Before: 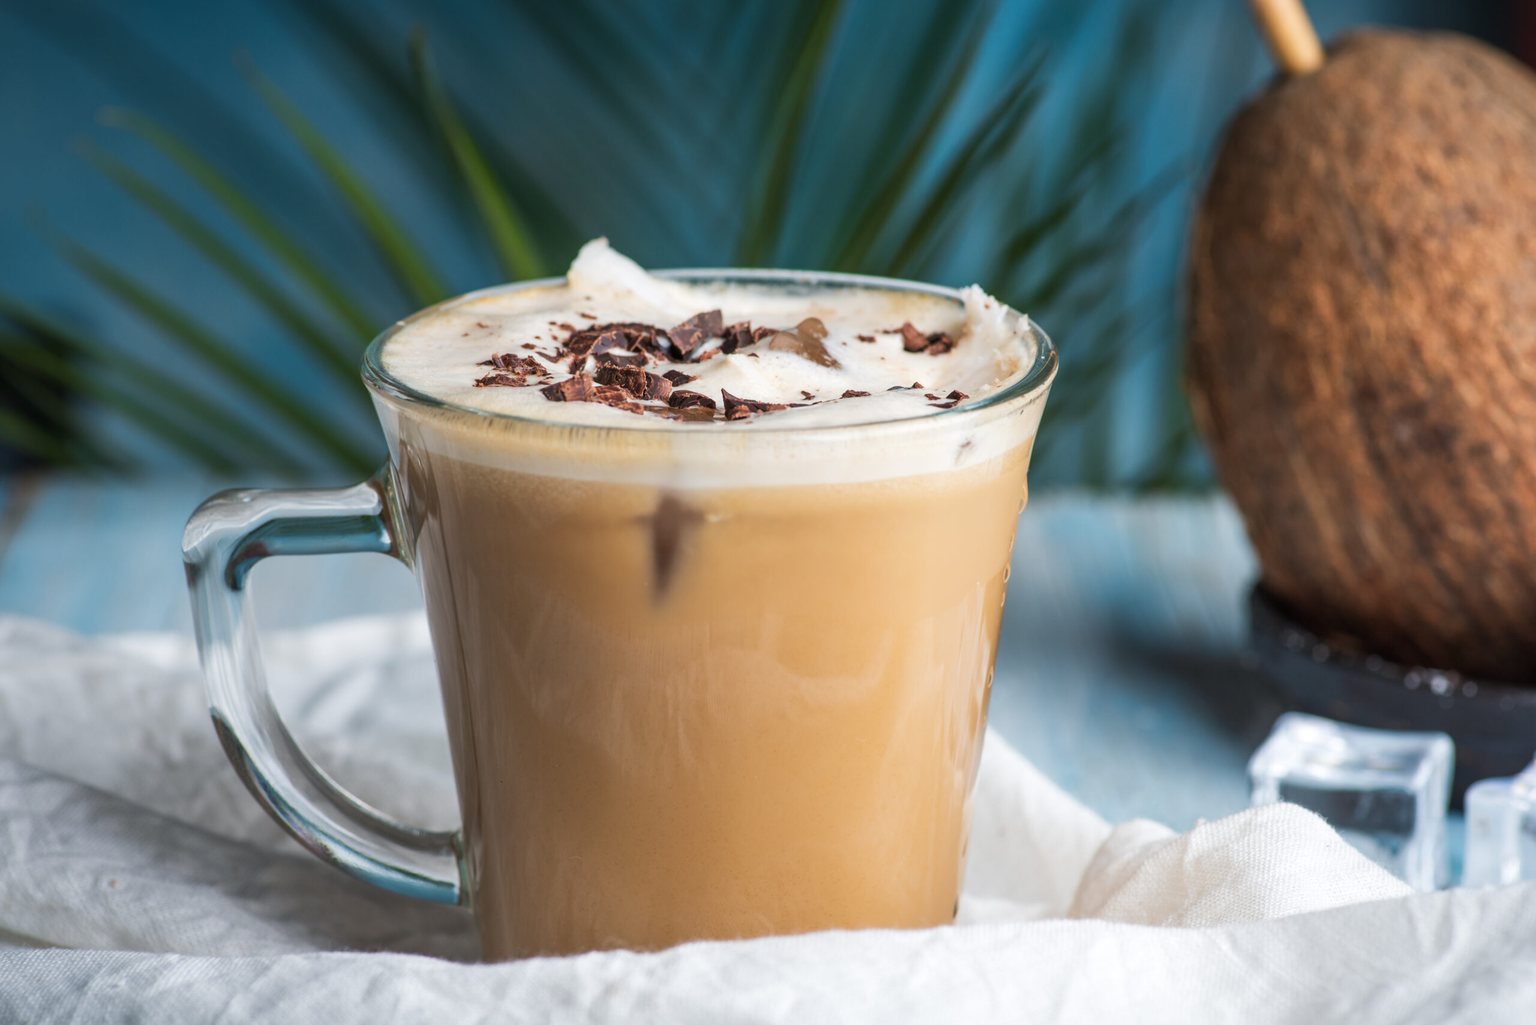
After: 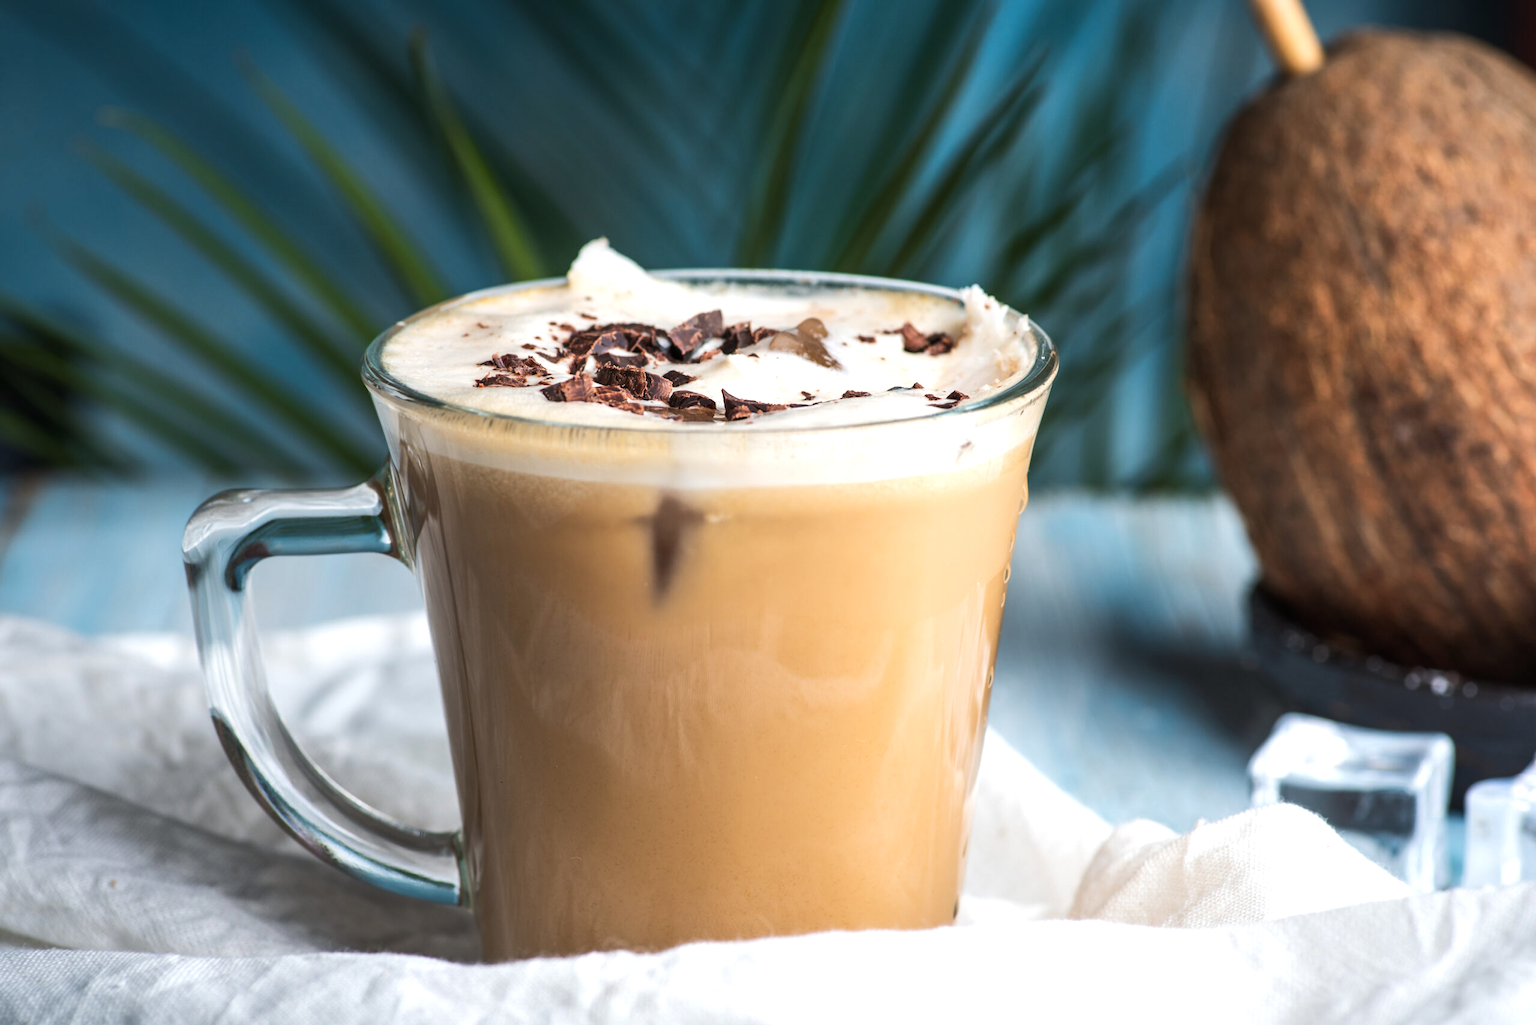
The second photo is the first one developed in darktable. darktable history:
tone equalizer: -8 EV -0.449 EV, -7 EV -0.426 EV, -6 EV -0.304 EV, -5 EV -0.26 EV, -3 EV 0.192 EV, -2 EV 0.356 EV, -1 EV 0.395 EV, +0 EV 0.436 EV, edges refinement/feathering 500, mask exposure compensation -1.57 EV, preserve details no
